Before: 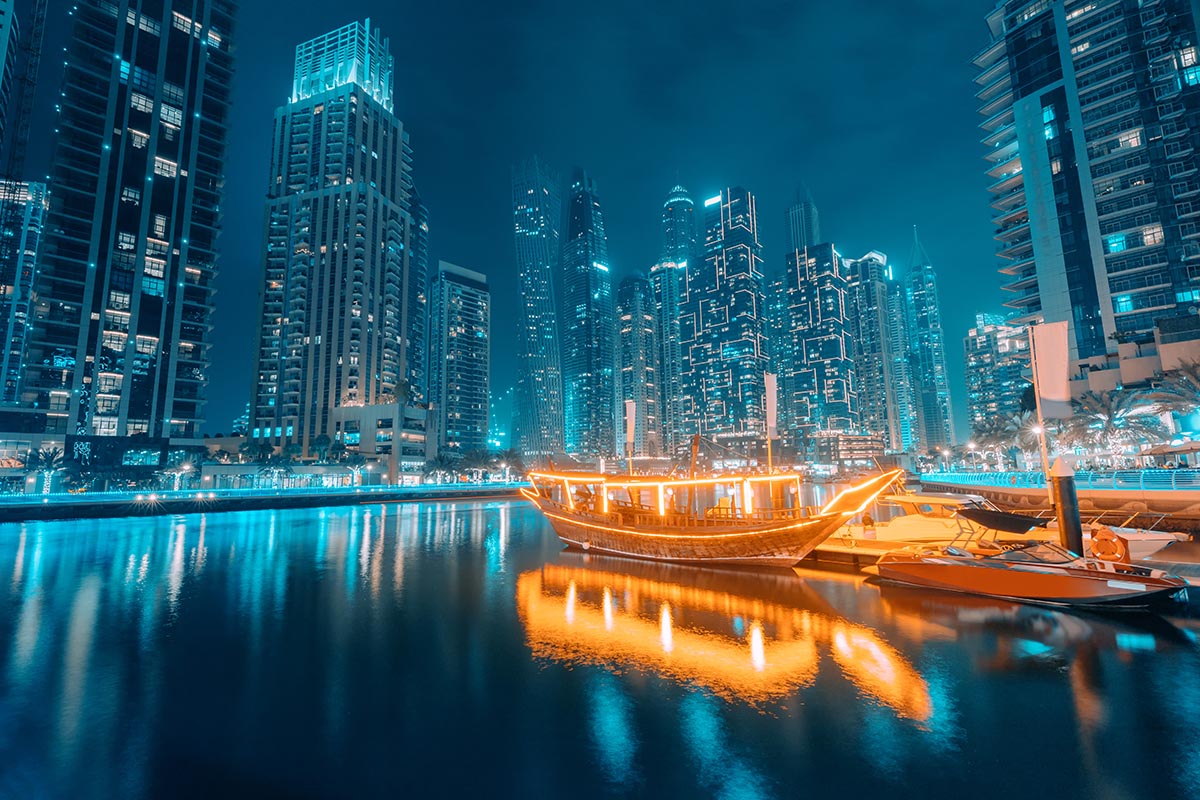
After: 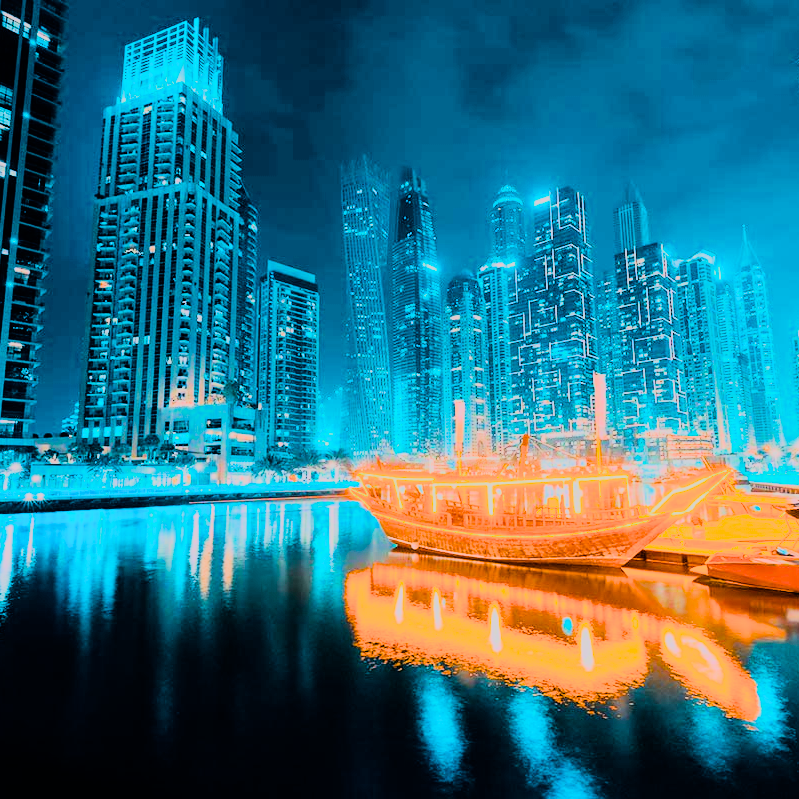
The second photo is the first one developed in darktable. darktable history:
color balance rgb: linear chroma grading › shadows 10%, linear chroma grading › highlights 10%, linear chroma grading › global chroma 15%, linear chroma grading › mid-tones 15%, perceptual saturation grading › global saturation 40%, perceptual saturation grading › highlights -25%, perceptual saturation grading › mid-tones 35%, perceptual saturation grading › shadows 35%, perceptual brilliance grading › global brilliance 11.29%, global vibrance 11.29%
filmic rgb: black relative exposure -7.48 EV, white relative exposure 4.83 EV, hardness 3.4, color science v6 (2022)
crop and rotate: left 14.292%, right 19.041%
rgb curve: curves: ch0 [(0, 0) (0.21, 0.15) (0.24, 0.21) (0.5, 0.75) (0.75, 0.96) (0.89, 0.99) (1, 1)]; ch1 [(0, 0.02) (0.21, 0.13) (0.25, 0.2) (0.5, 0.67) (0.75, 0.9) (0.89, 0.97) (1, 1)]; ch2 [(0, 0.02) (0.21, 0.13) (0.25, 0.2) (0.5, 0.67) (0.75, 0.9) (0.89, 0.97) (1, 1)], compensate middle gray true
